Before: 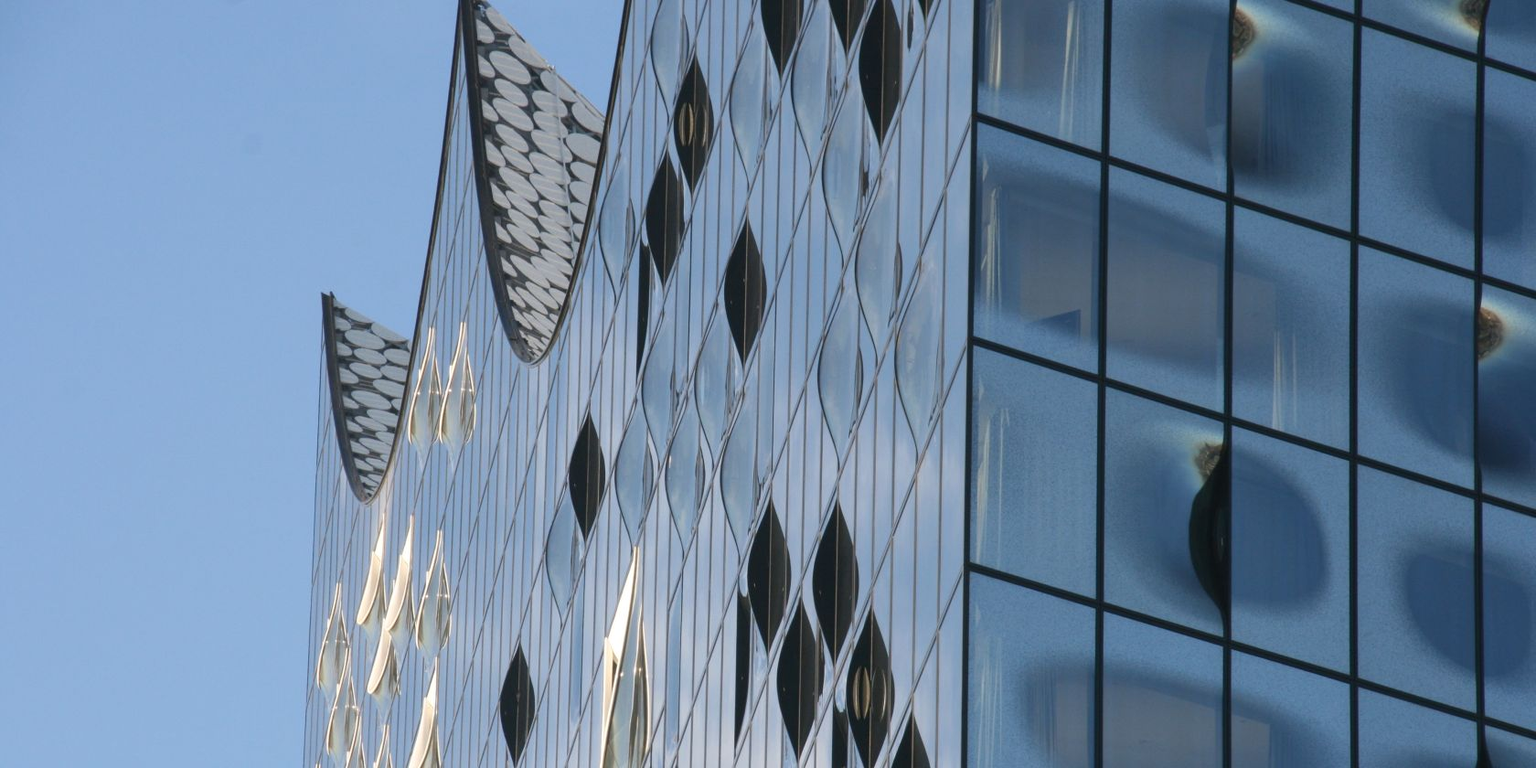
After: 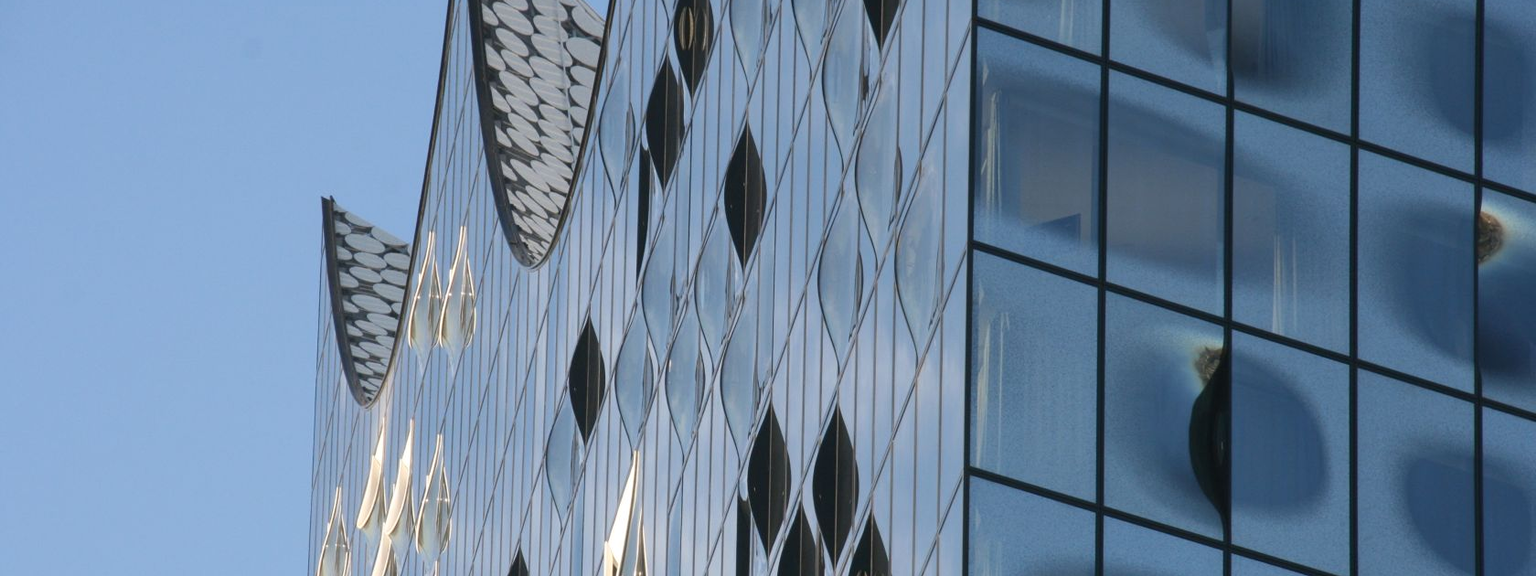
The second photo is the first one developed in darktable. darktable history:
crop and rotate: top 12.5%, bottom 12.5%
